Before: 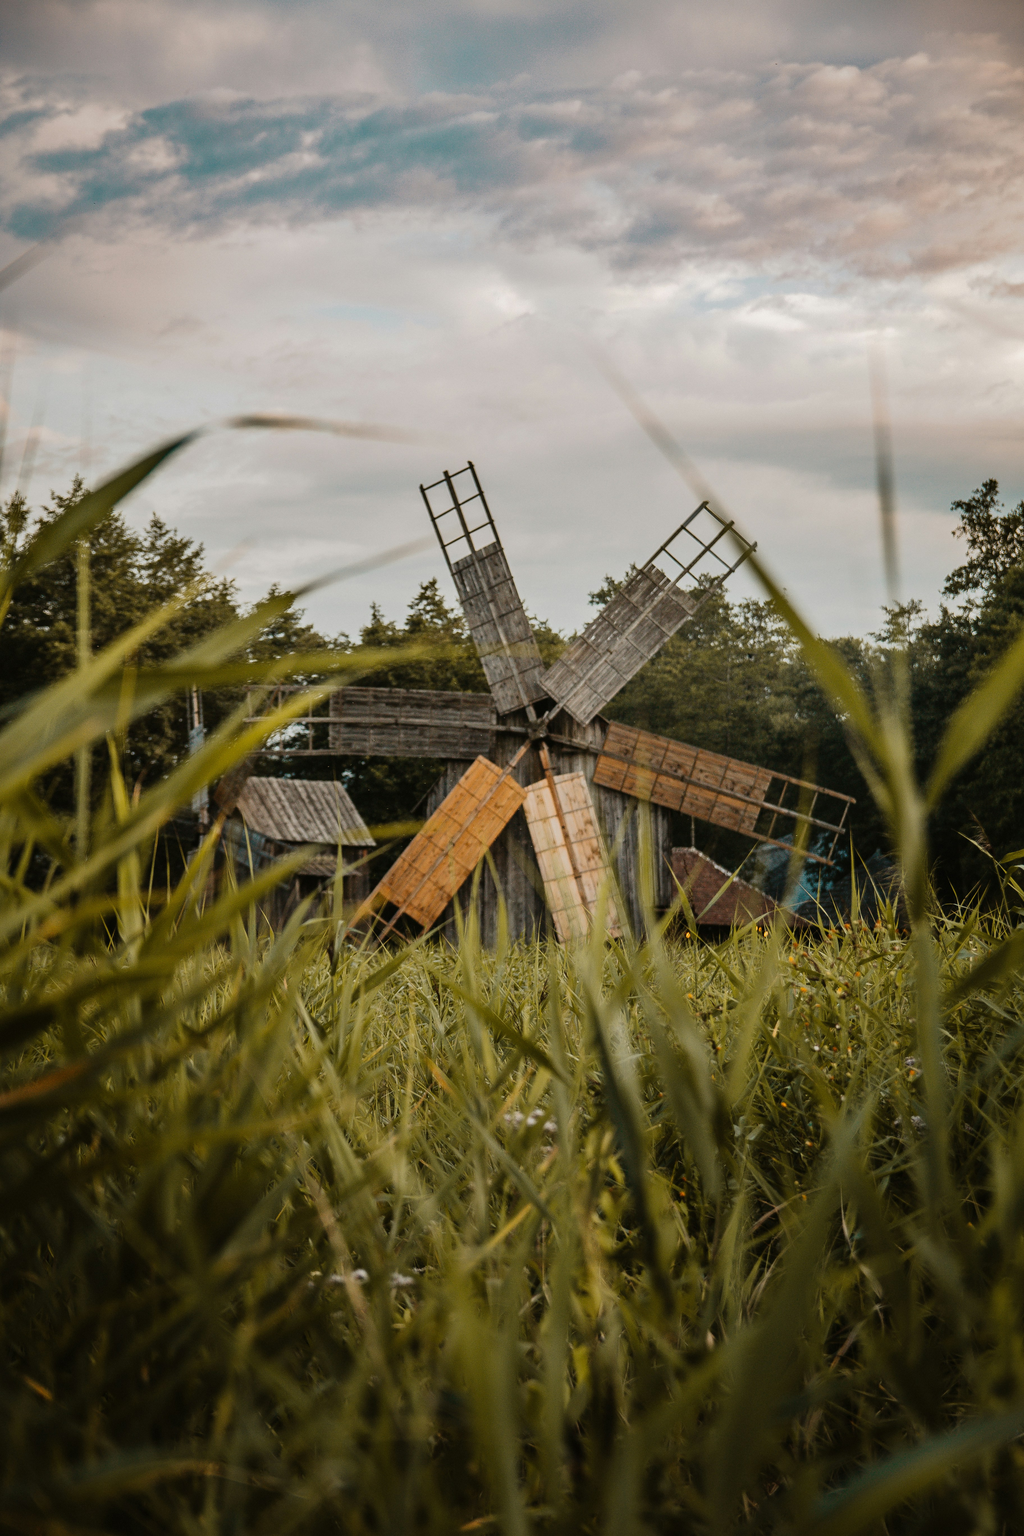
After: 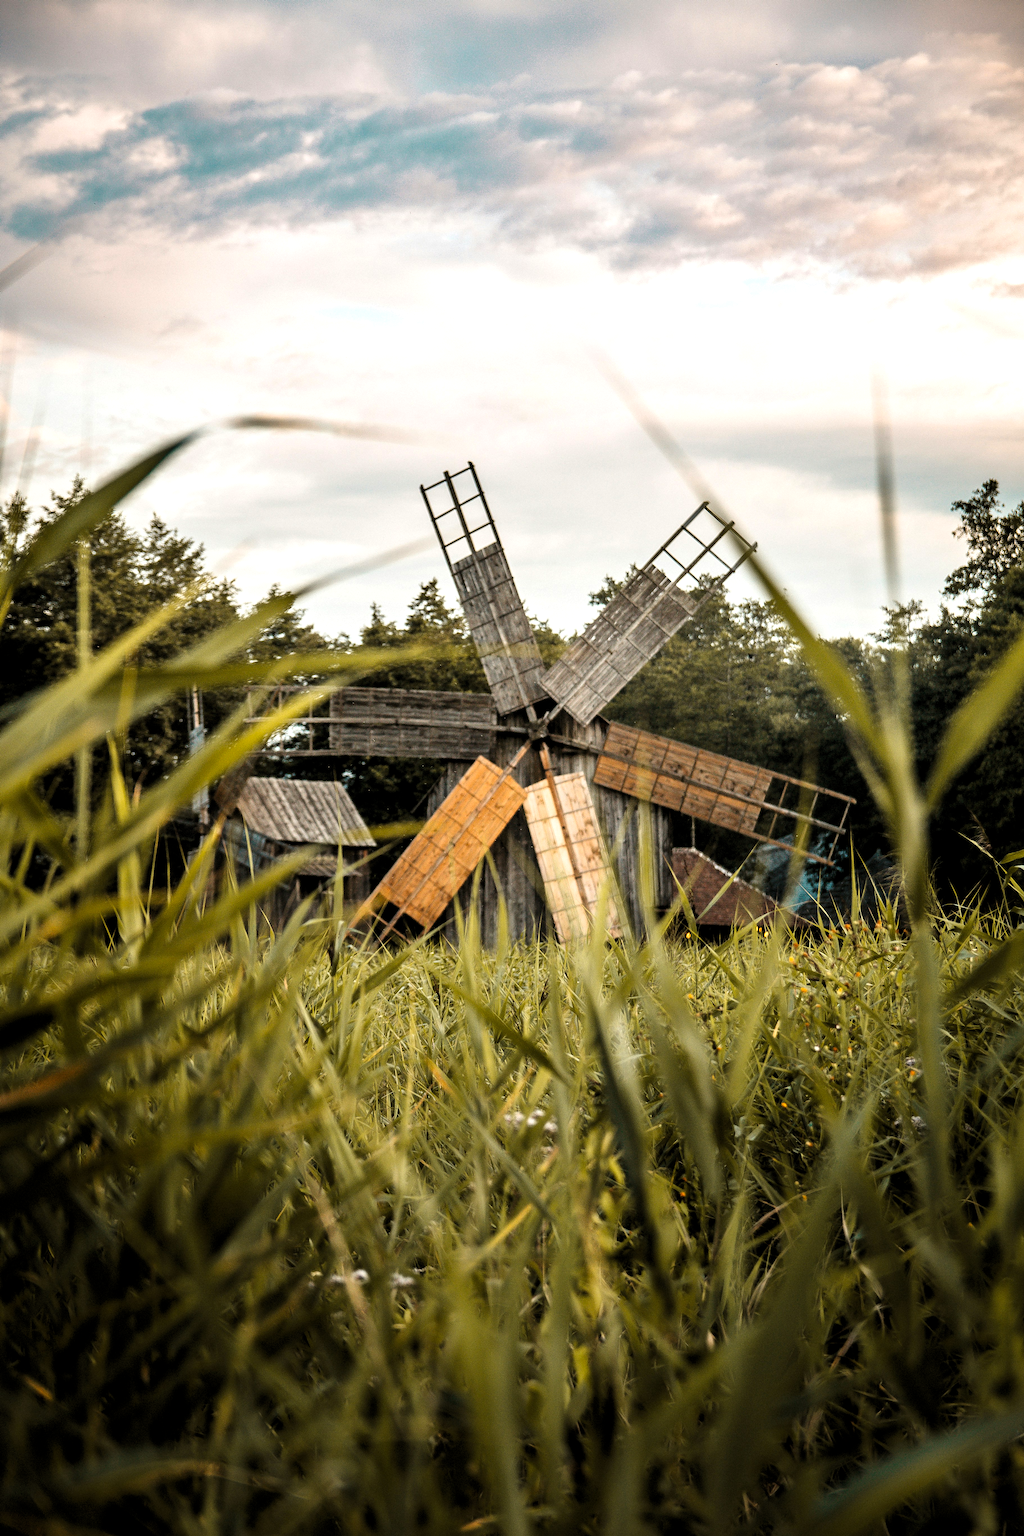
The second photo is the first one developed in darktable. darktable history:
exposure: black level correction 0.001, exposure 0.5 EV, compensate exposure bias true, compensate highlight preservation false
levels: levels [0.055, 0.477, 0.9]
